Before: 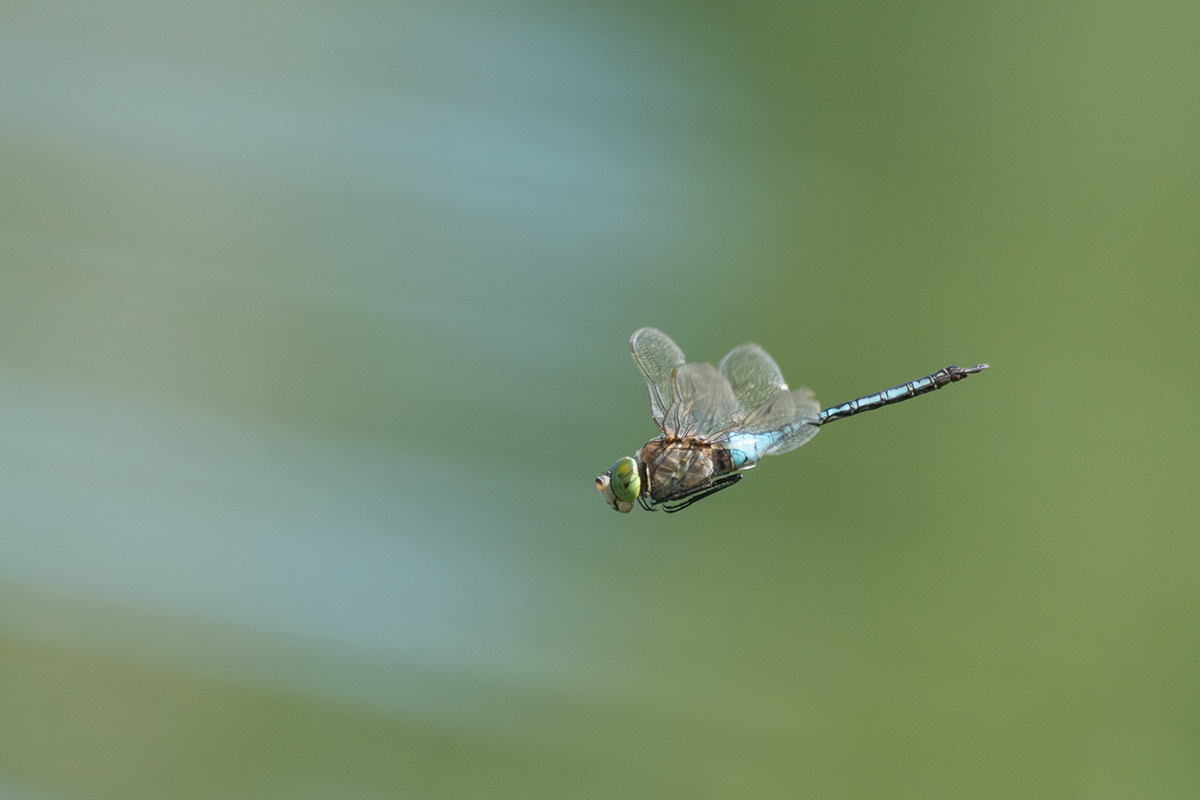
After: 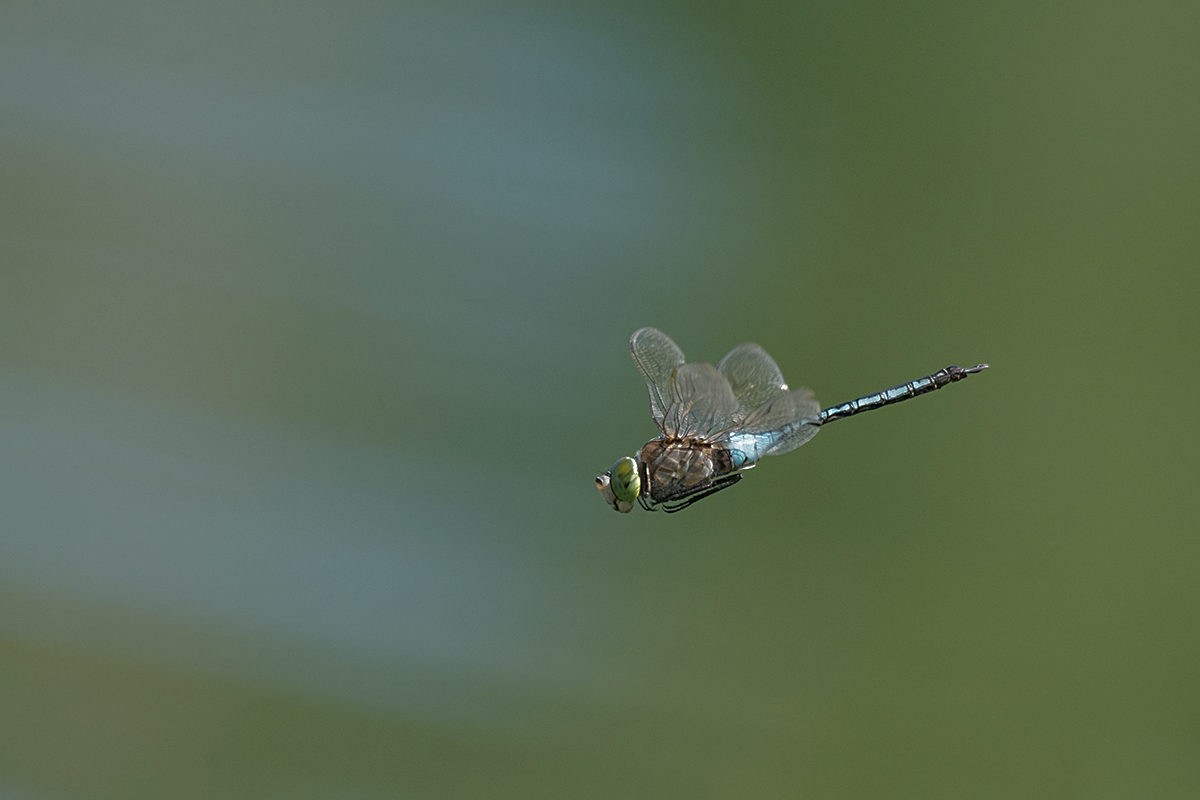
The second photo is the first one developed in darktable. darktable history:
base curve: curves: ch0 [(0, 0) (0.826, 0.587) (1, 1)]
sharpen: on, module defaults
